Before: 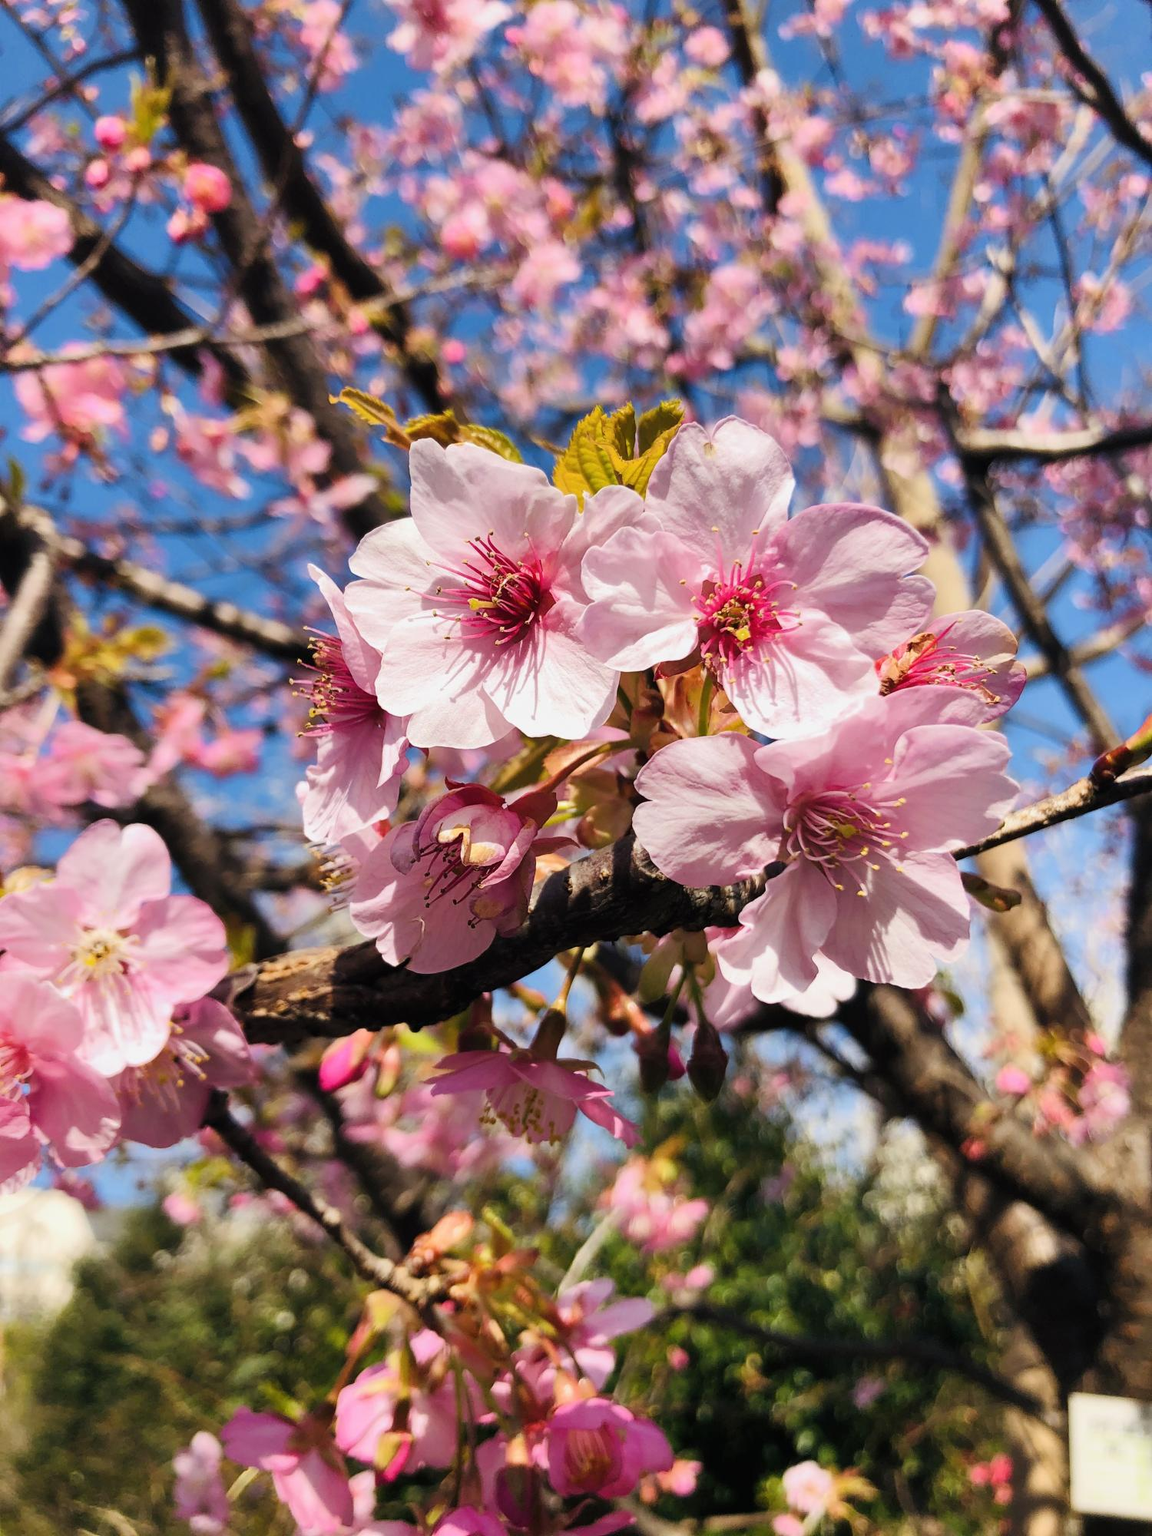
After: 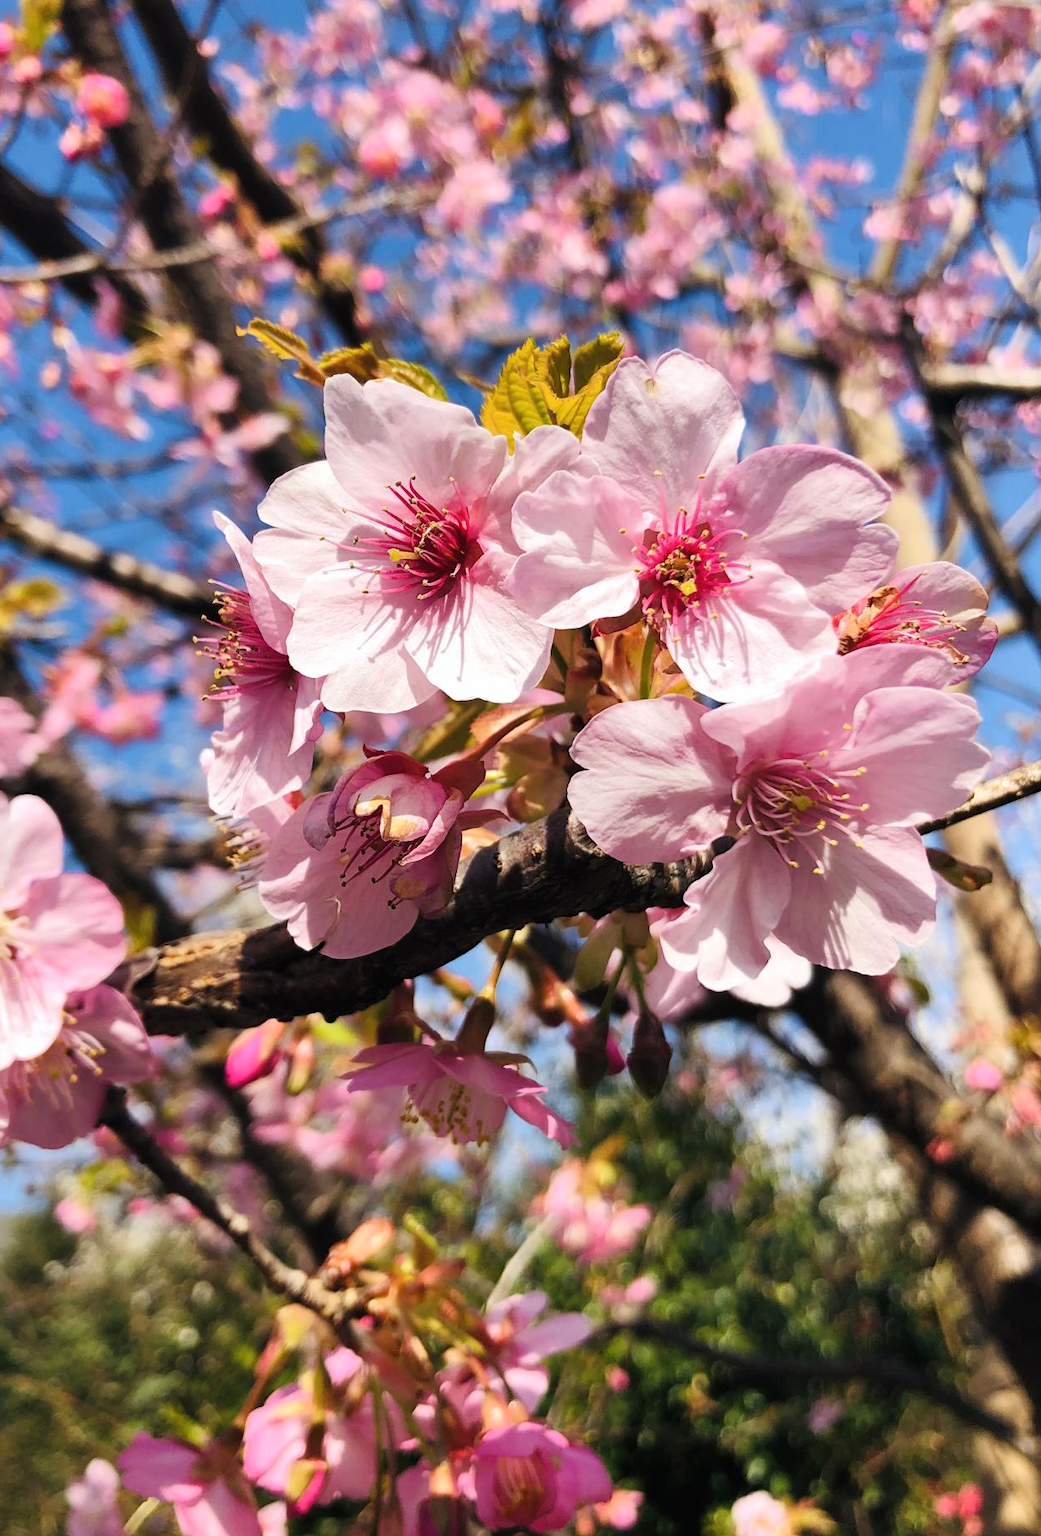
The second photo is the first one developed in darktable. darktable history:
crop: left 9.807%, top 6.259%, right 7.334%, bottom 2.177%
exposure: exposure 0.15 EV, compensate highlight preservation false
